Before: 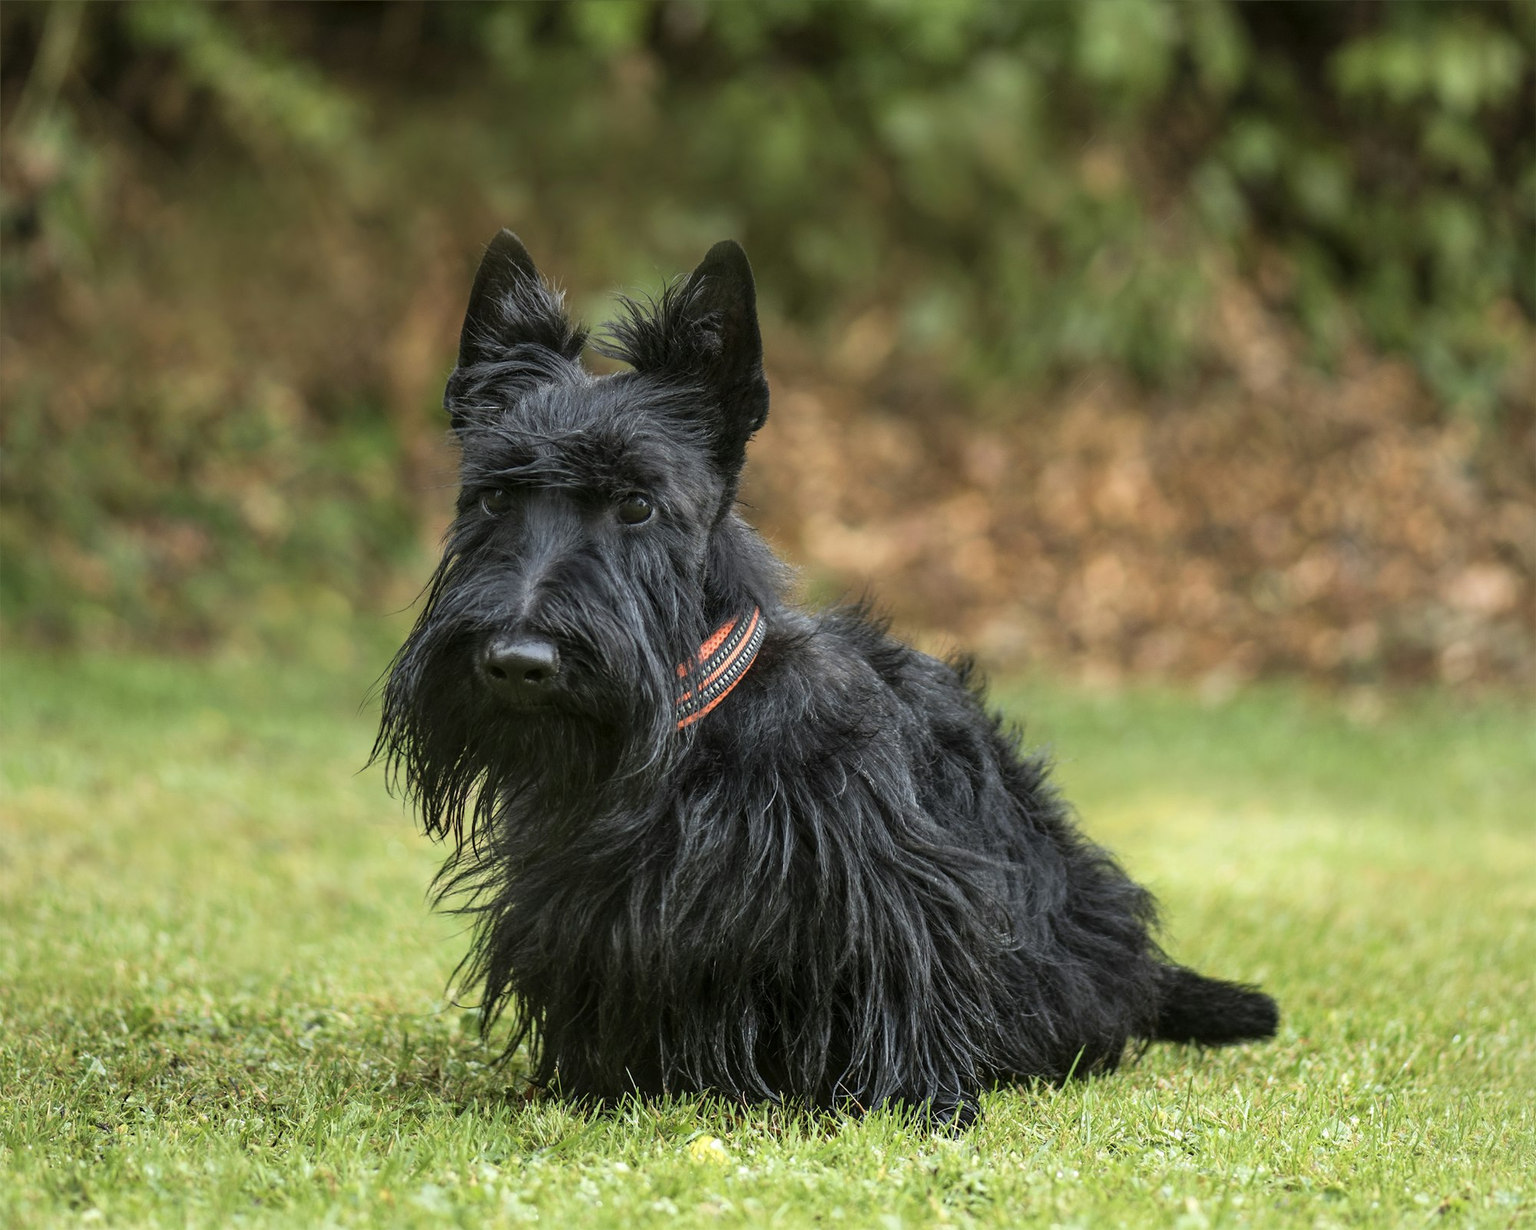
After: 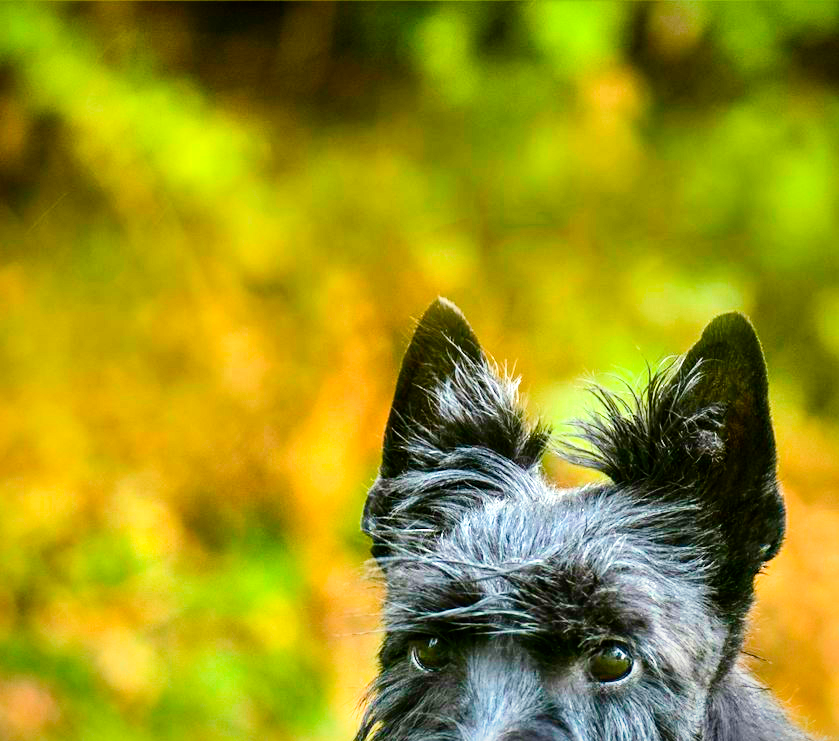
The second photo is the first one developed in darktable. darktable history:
split-toning: shadows › saturation 0.61, highlights › saturation 0.58, balance -28.74, compress 87.36%
tone equalizer: -7 EV 0.15 EV, -6 EV 0.6 EV, -5 EV 1.15 EV, -4 EV 1.33 EV, -3 EV 1.15 EV, -2 EV 0.6 EV, -1 EV 0.15 EV, mask exposure compensation -0.5 EV
contrast brightness saturation: contrast 0.24, brightness 0.09
color balance rgb: linear chroma grading › global chroma 25%, perceptual saturation grading › global saturation 45%, perceptual saturation grading › highlights -50%, perceptual saturation grading › shadows 30%, perceptual brilliance grading › global brilliance 18%, global vibrance 40%
vignetting: fall-off start 80.87%, fall-off radius 61.59%, brightness -0.384, saturation 0.007, center (0, 0.007), automatic ratio true, width/height ratio 1.418
crop and rotate: left 10.817%, top 0.062%, right 47.194%, bottom 53.626%
shadows and highlights: shadows 37.27, highlights -28.18, soften with gaussian
